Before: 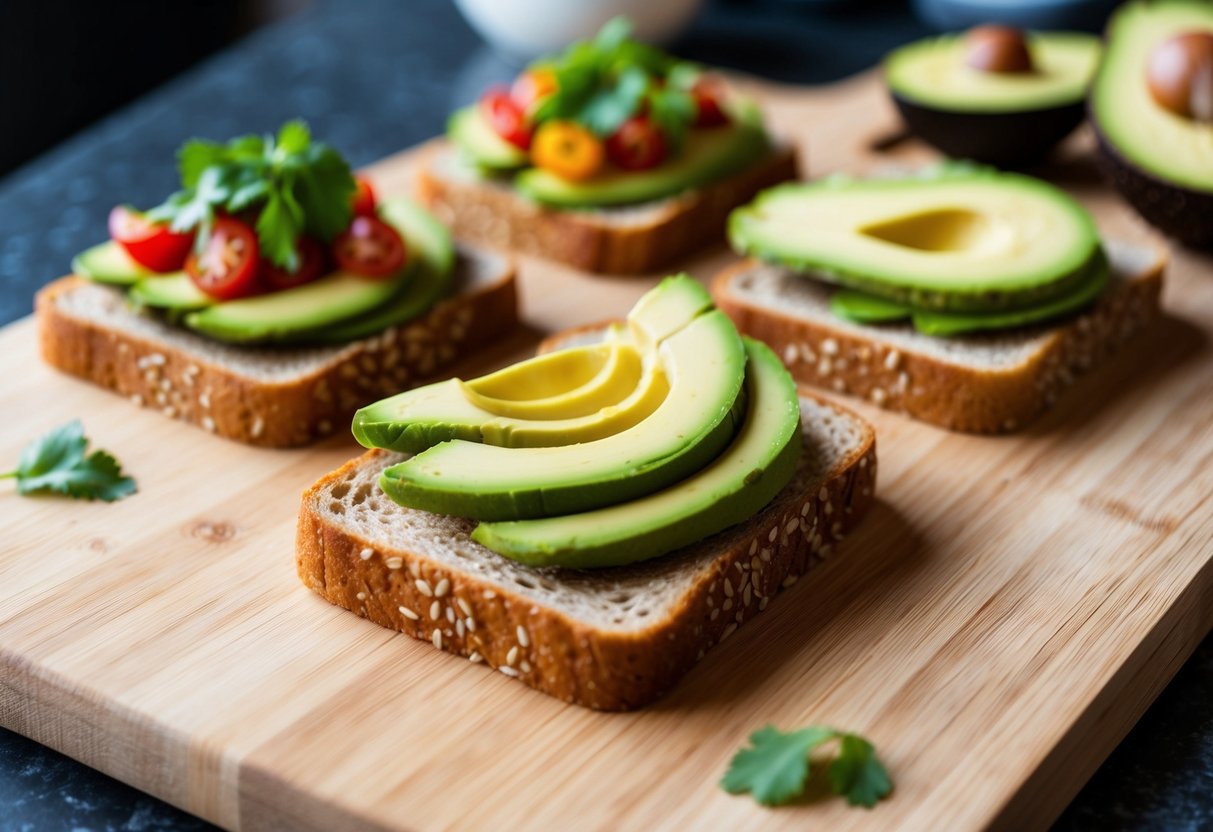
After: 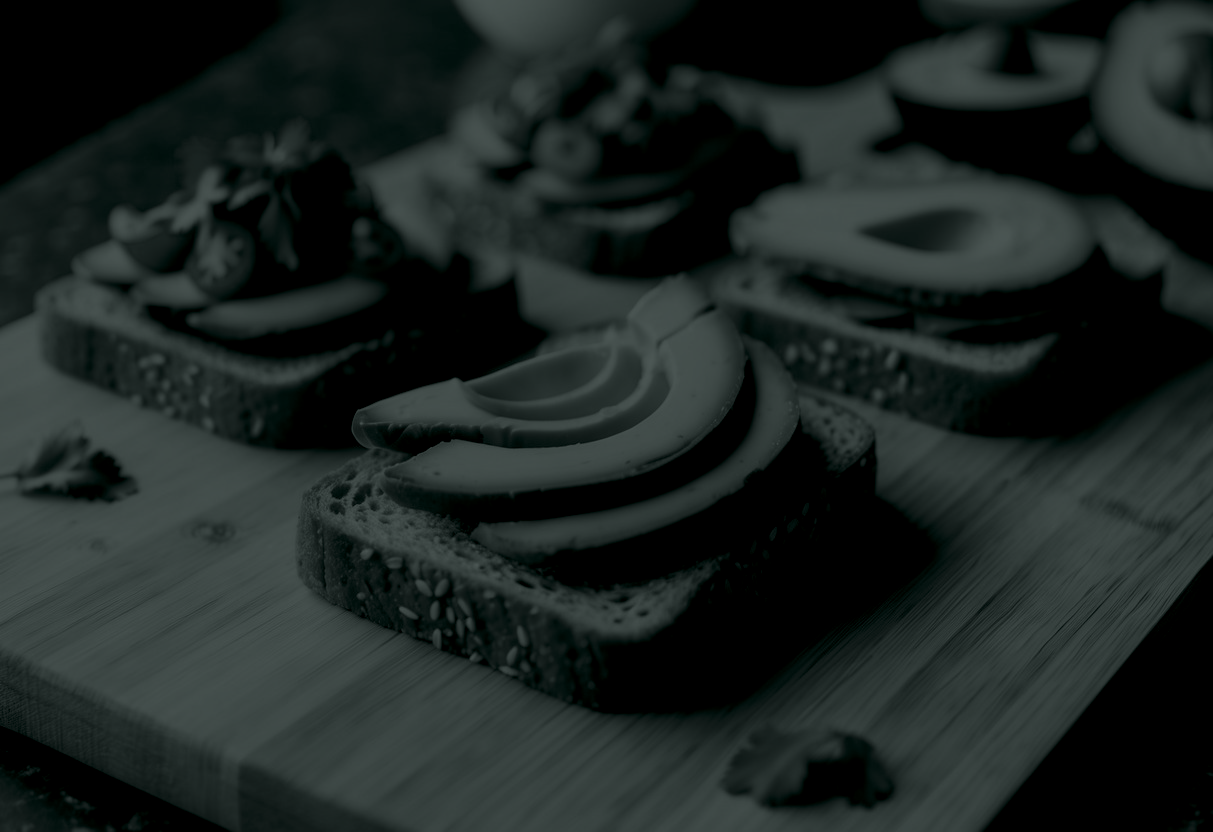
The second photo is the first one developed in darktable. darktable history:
colorize: hue 90°, saturation 19%, lightness 1.59%, version 1
color calibration: output gray [0.21, 0.42, 0.37, 0], gray › normalize channels true, illuminant same as pipeline (D50), adaptation XYZ, x 0.346, y 0.359, gamut compression 0
